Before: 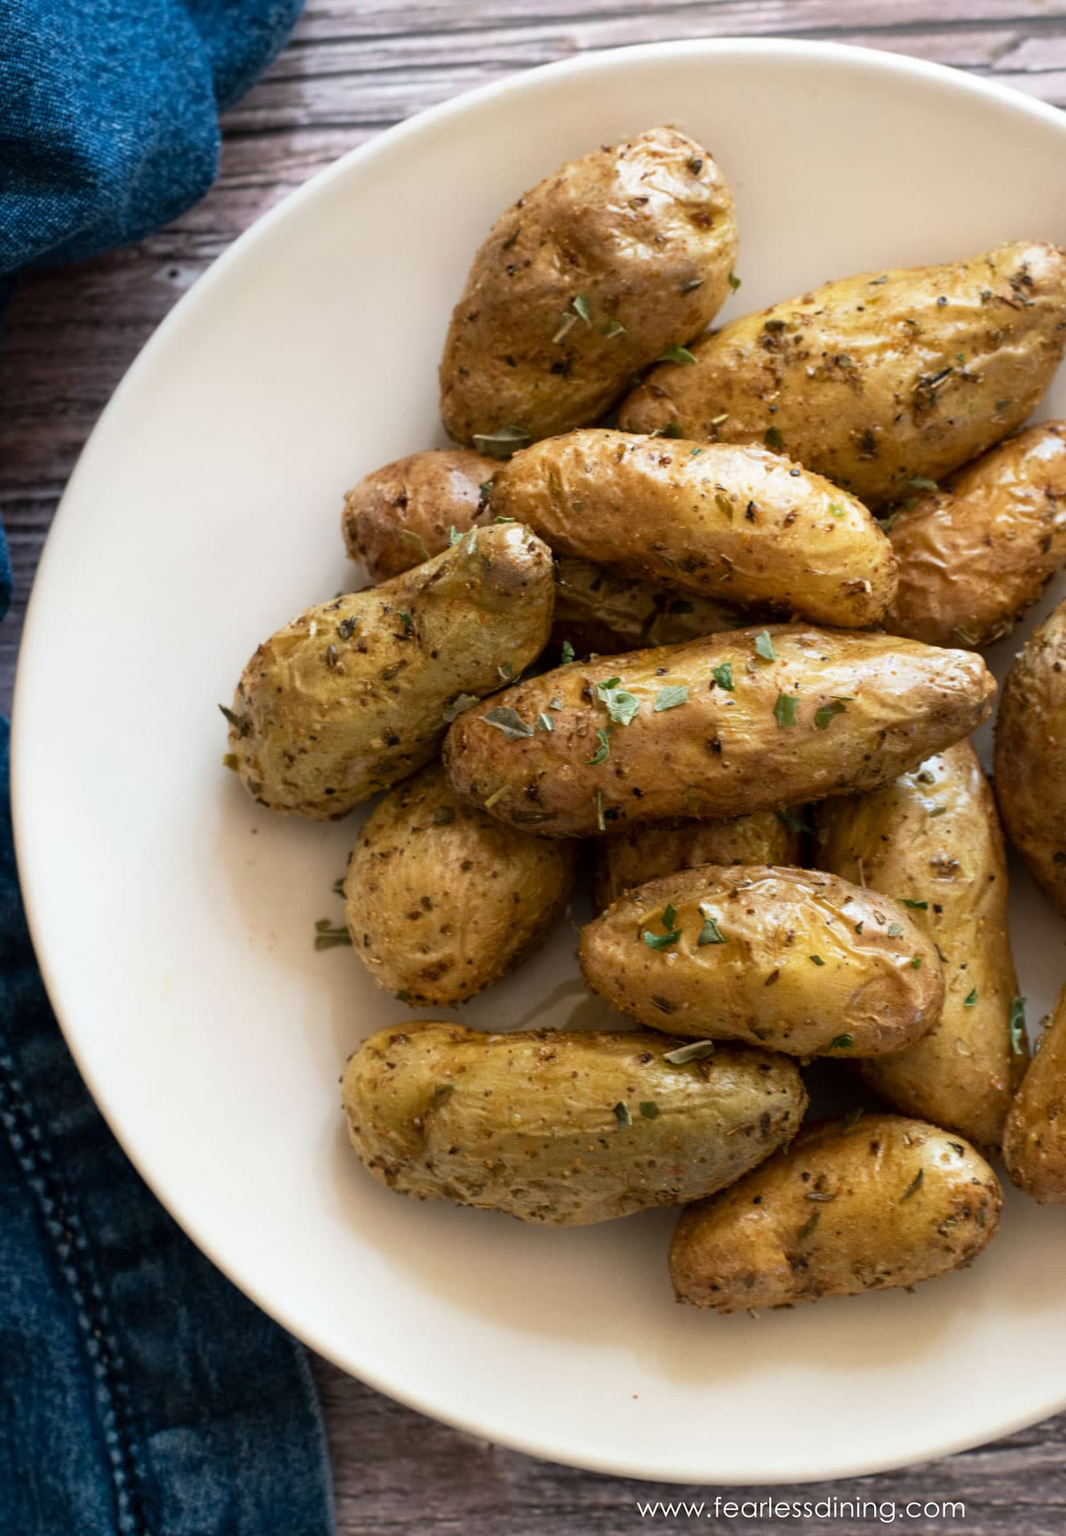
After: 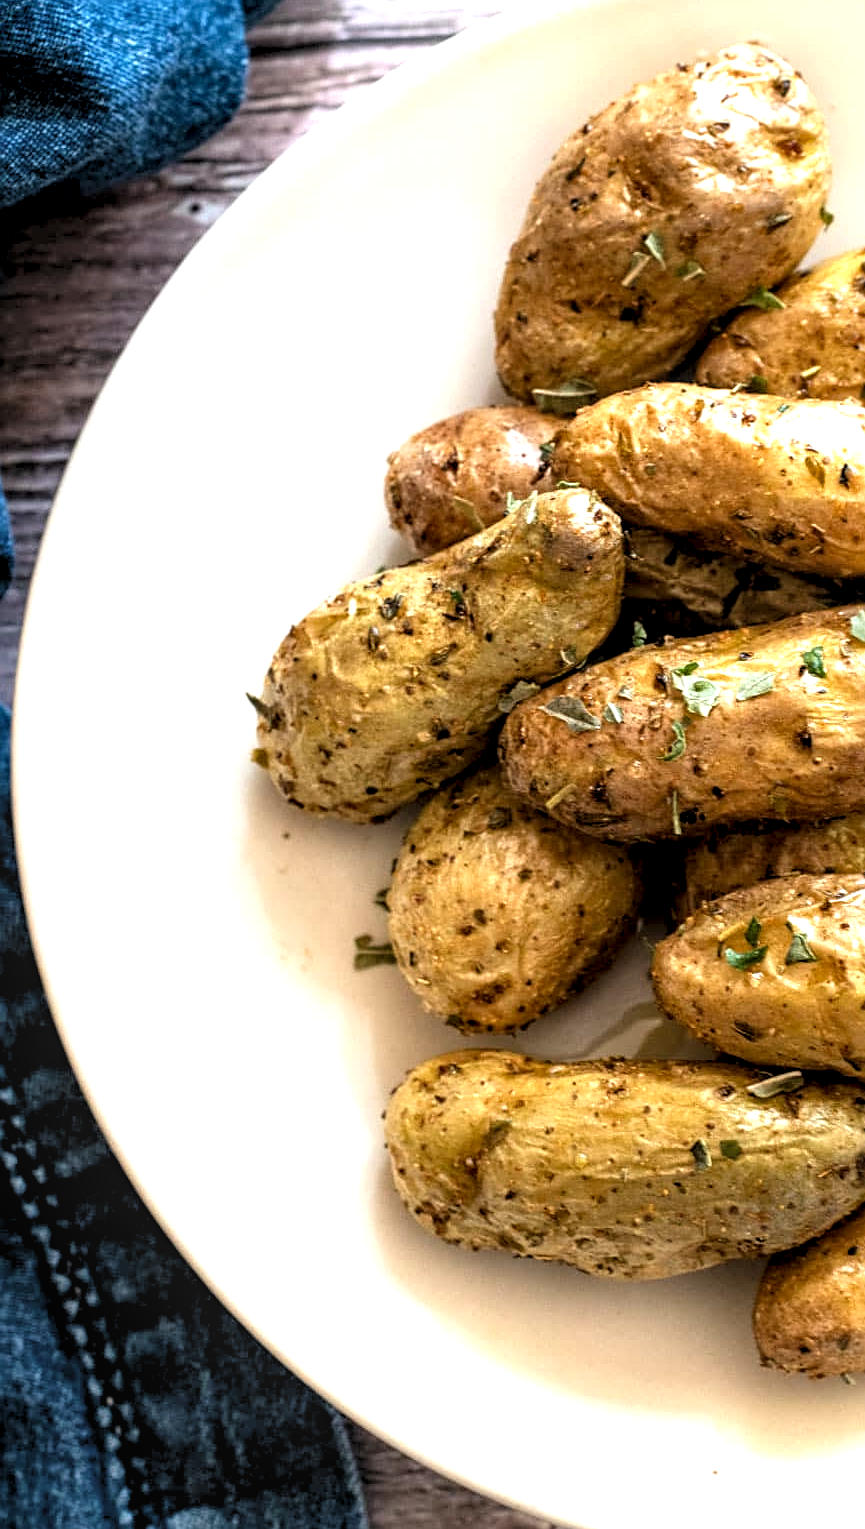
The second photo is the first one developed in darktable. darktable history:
sharpen: on, module defaults
levels: levels [0.073, 0.497, 0.972]
local contrast: highlights 40%, shadows 62%, detail 138%, midtone range 0.521
crop: top 5.803%, right 27.914%, bottom 5.729%
exposure: exposure 0.77 EV, compensate highlight preservation false
